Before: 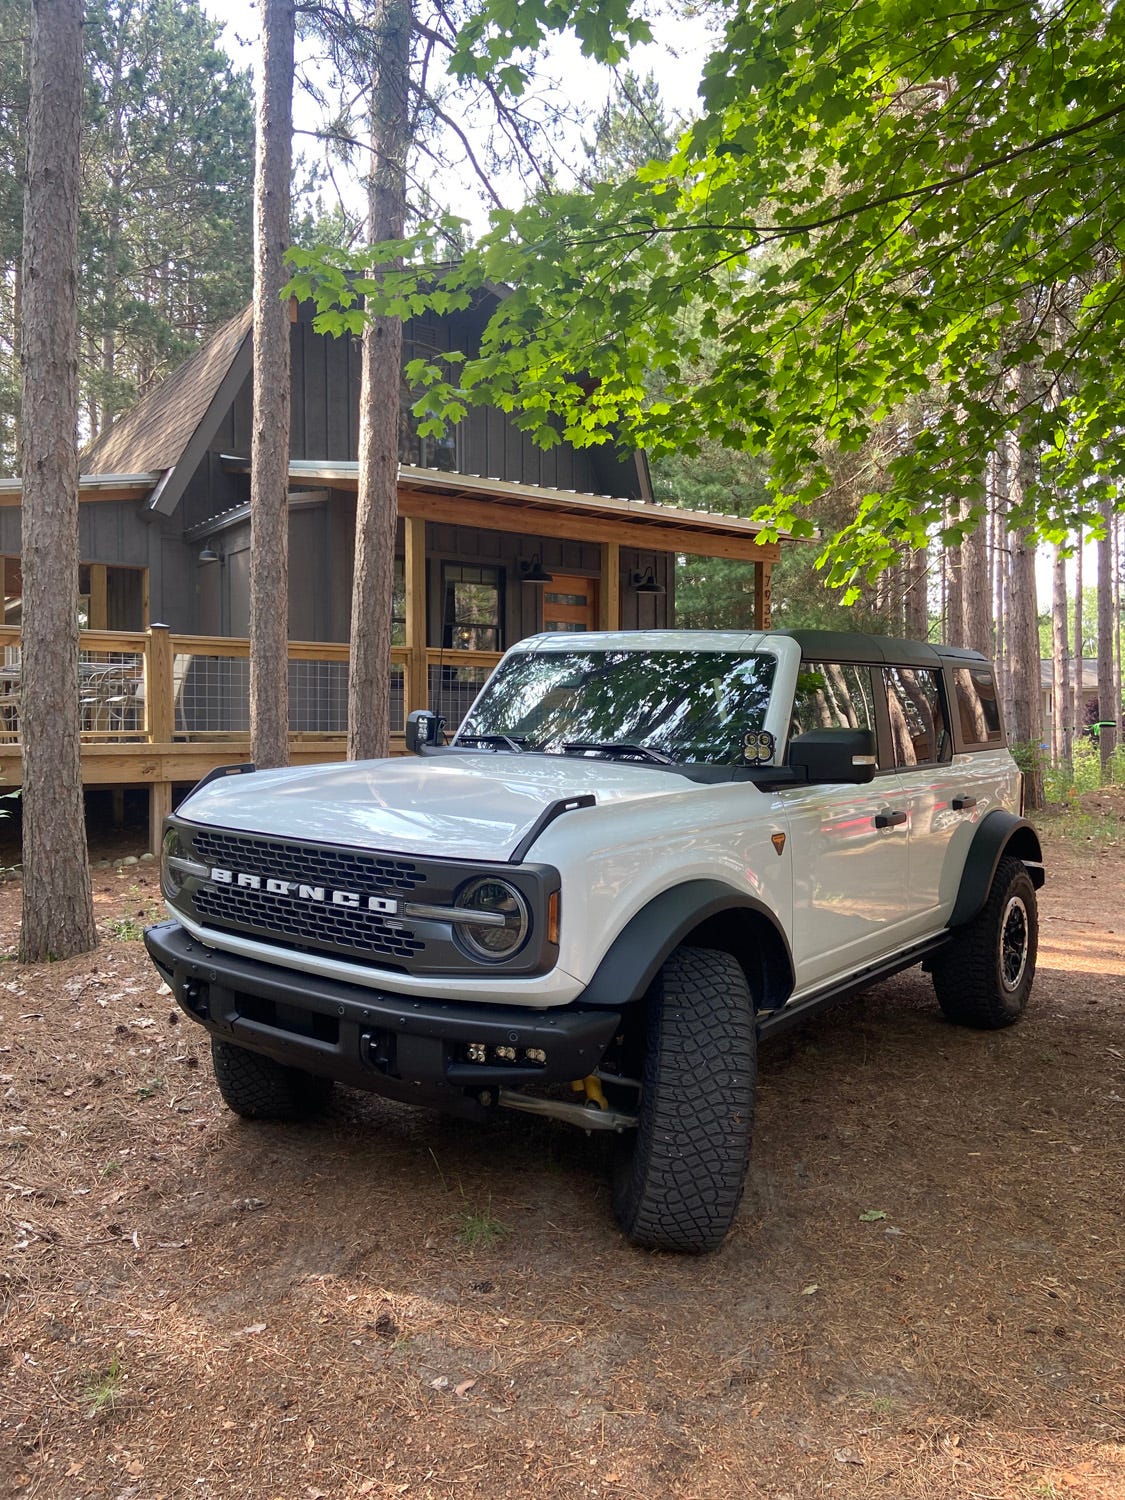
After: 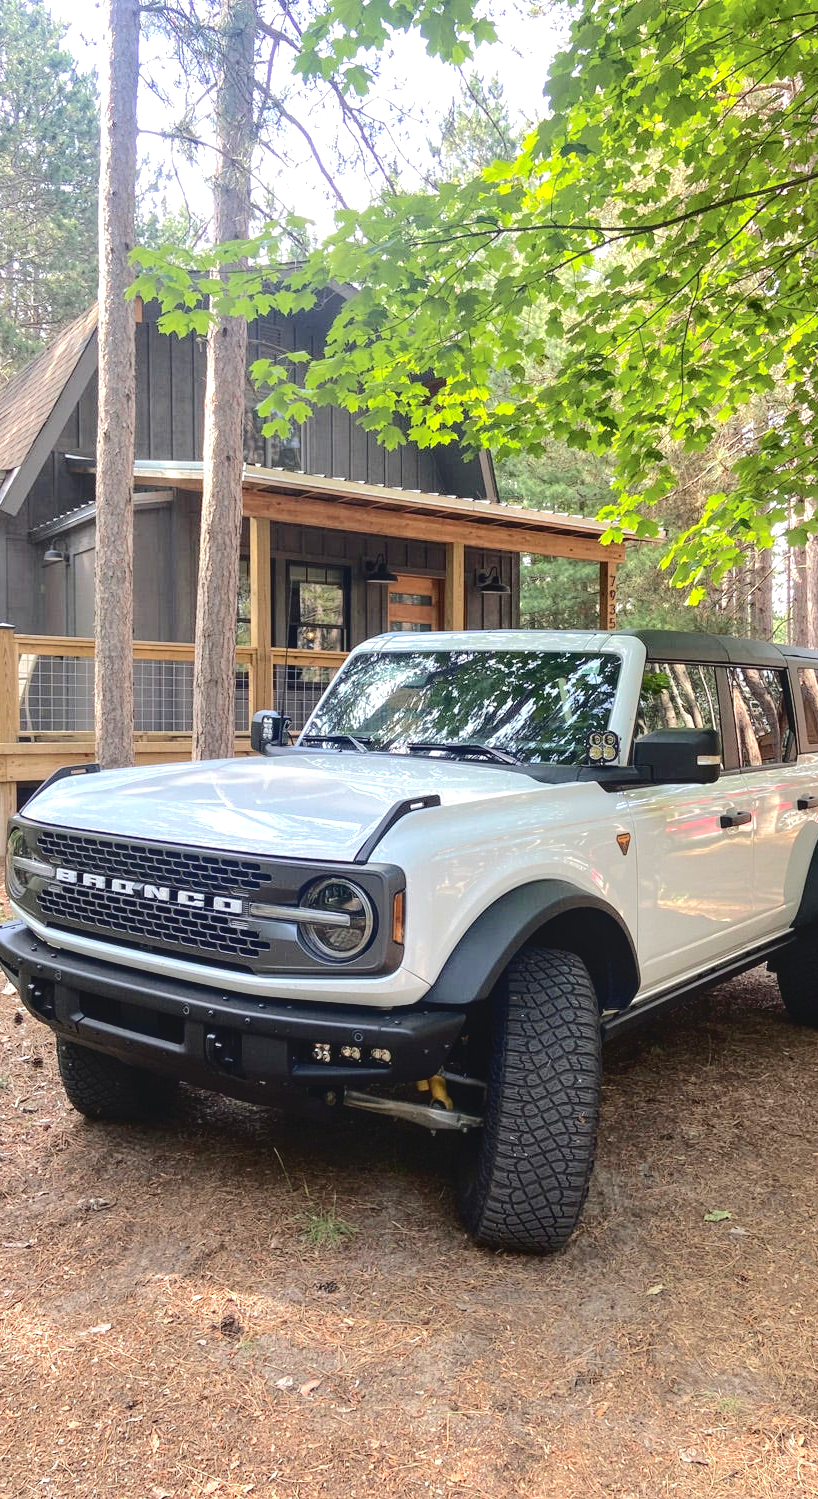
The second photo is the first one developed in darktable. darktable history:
crop: left 13.859%, top 0%, right 13.405%
exposure: black level correction 0, exposure 0.69 EV, compensate exposure bias true, compensate highlight preservation false
local contrast: detail 110%
tone curve: curves: ch0 [(0, 0) (0.003, 0.026) (0.011, 0.03) (0.025, 0.038) (0.044, 0.046) (0.069, 0.055) (0.1, 0.075) (0.136, 0.114) (0.177, 0.158) (0.224, 0.215) (0.277, 0.296) (0.335, 0.386) (0.399, 0.479) (0.468, 0.568) (0.543, 0.637) (0.623, 0.707) (0.709, 0.773) (0.801, 0.834) (0.898, 0.896) (1, 1)], color space Lab, independent channels, preserve colors none
